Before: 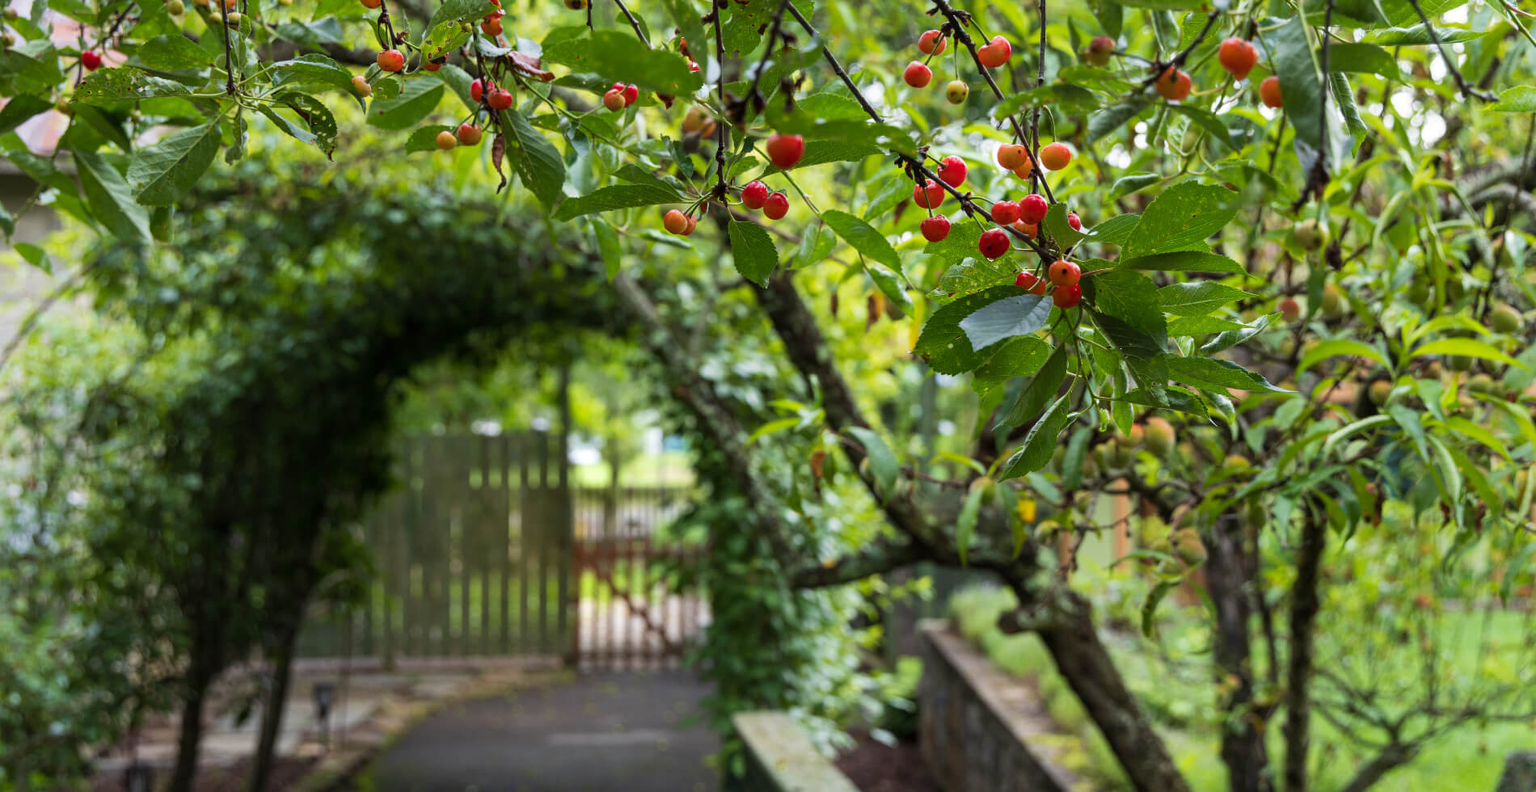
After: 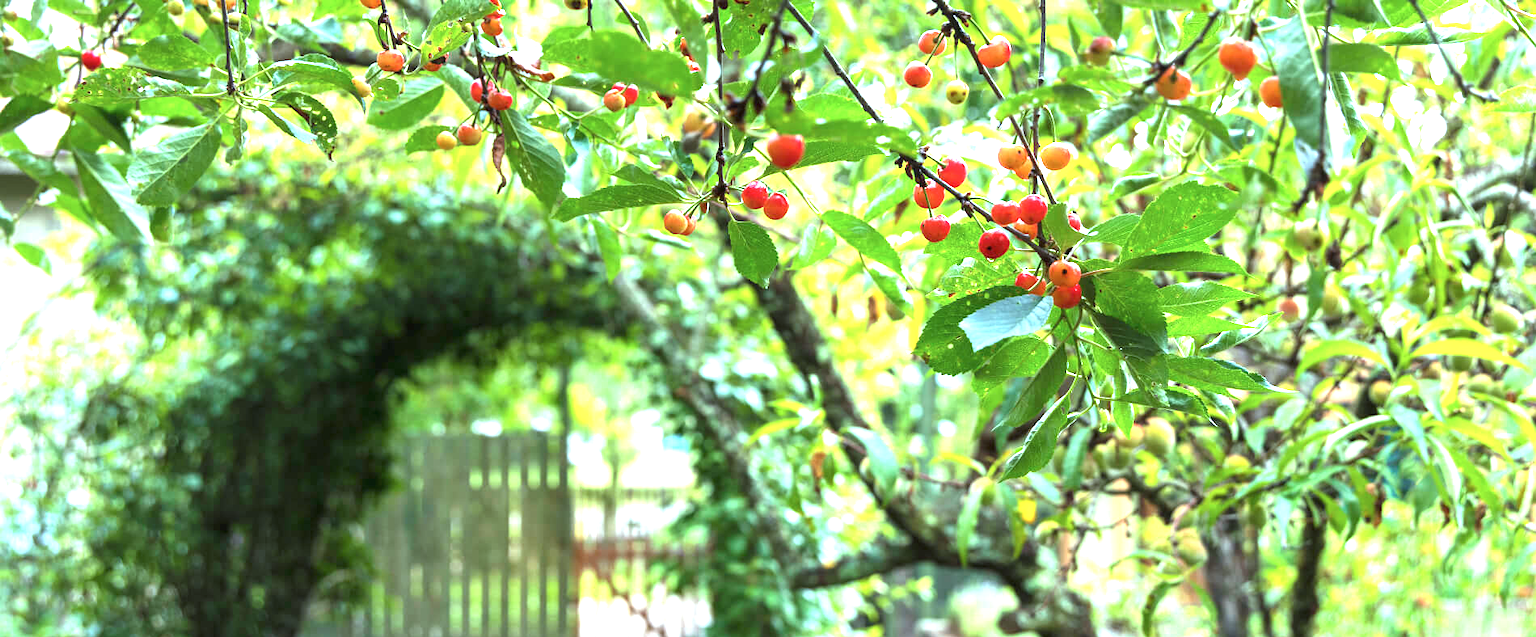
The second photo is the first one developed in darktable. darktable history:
color correction: highlights a* -10.11, highlights b* -10.16
crop: bottom 19.529%
exposure: black level correction 0, exposure 1.895 EV, compensate exposure bias true, compensate highlight preservation false
